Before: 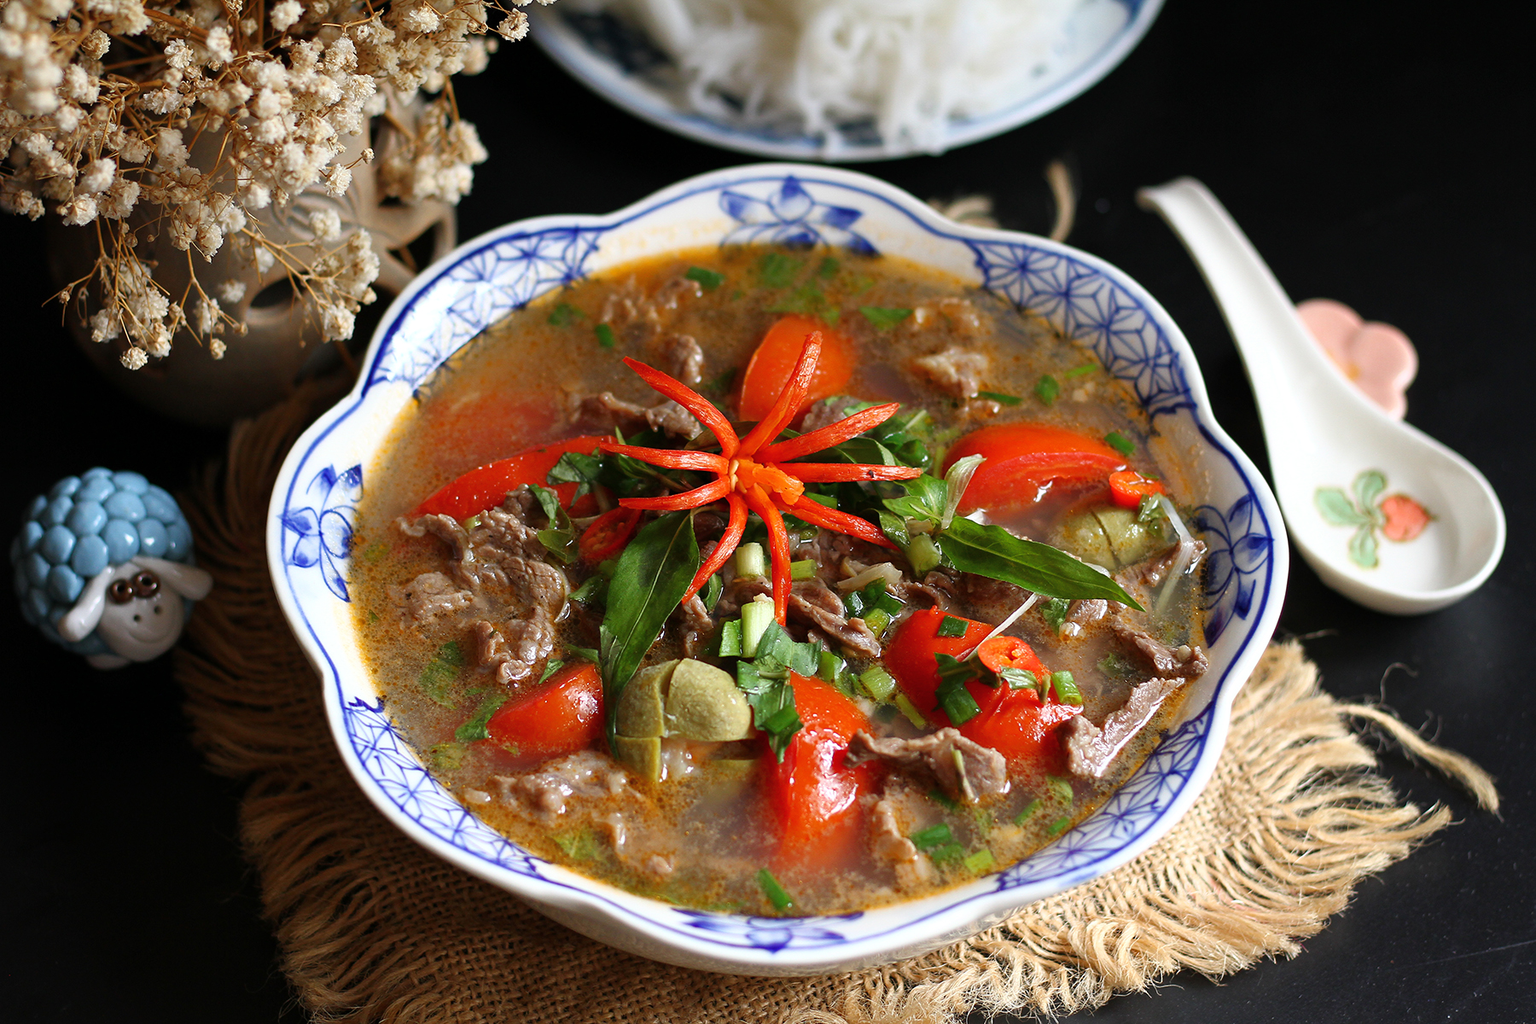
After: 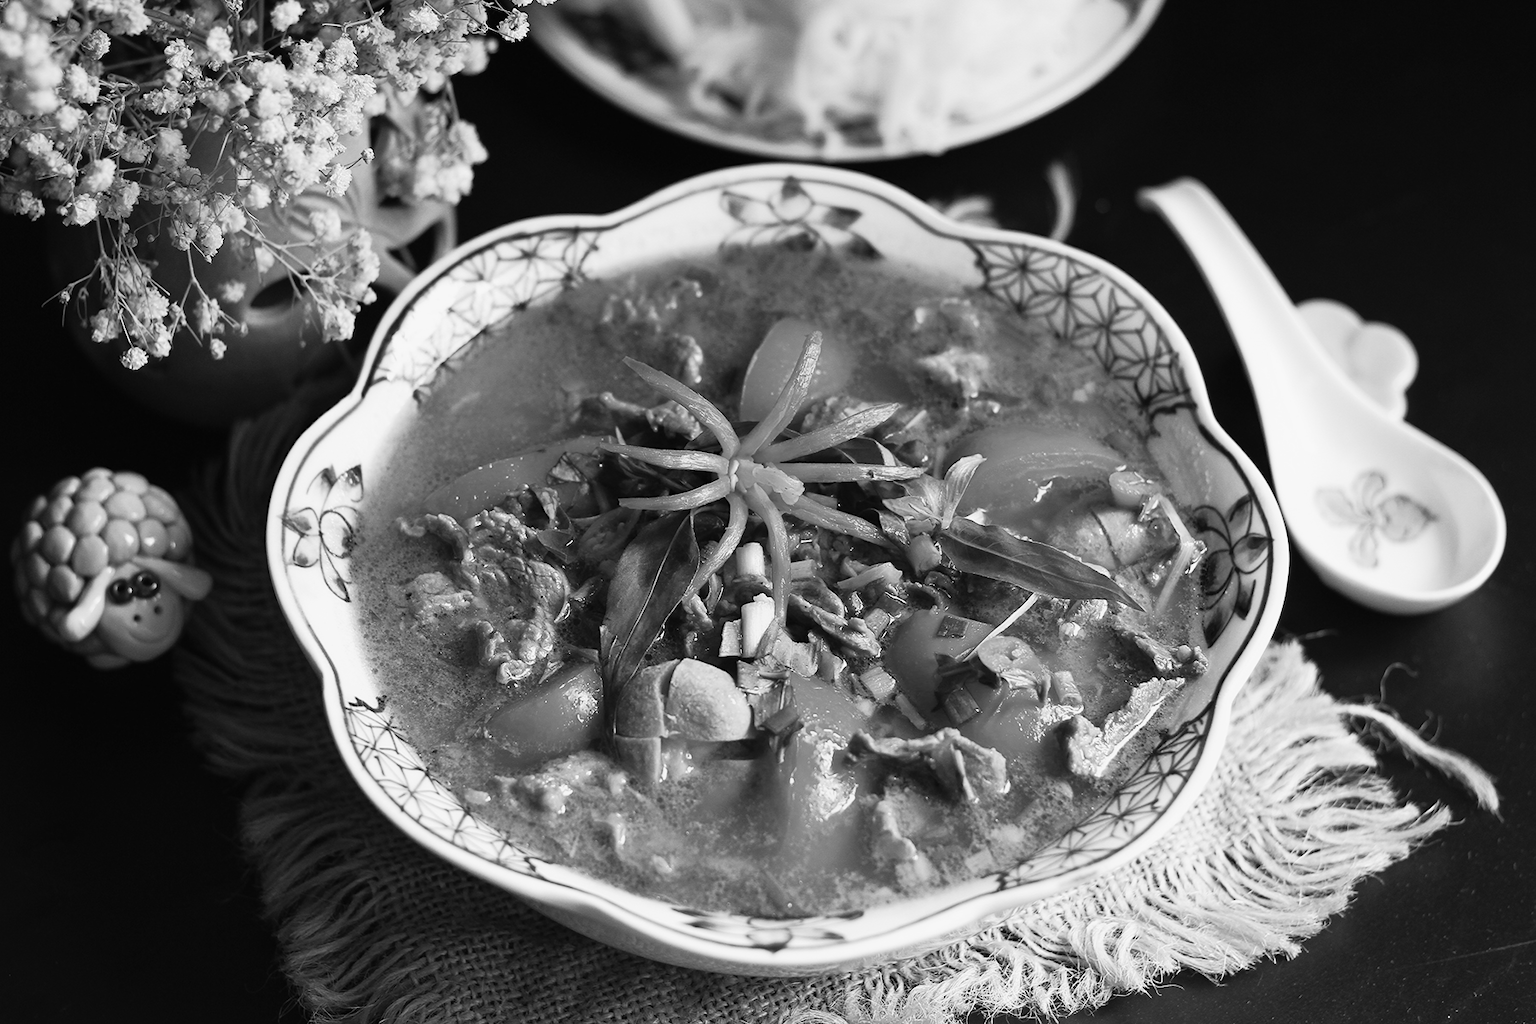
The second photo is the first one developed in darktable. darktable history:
monochrome: on, module defaults
tone curve: curves: ch0 [(0, 0.013) (0.104, 0.103) (0.258, 0.267) (0.448, 0.487) (0.709, 0.794) (0.895, 0.915) (0.994, 0.971)]; ch1 [(0, 0) (0.335, 0.298) (0.446, 0.413) (0.488, 0.484) (0.515, 0.508) (0.584, 0.623) (0.635, 0.661) (1, 1)]; ch2 [(0, 0) (0.314, 0.306) (0.436, 0.447) (0.502, 0.503) (0.538, 0.541) (0.568, 0.603) (0.641, 0.635) (0.717, 0.701) (1, 1)], color space Lab, independent channels, preserve colors none
